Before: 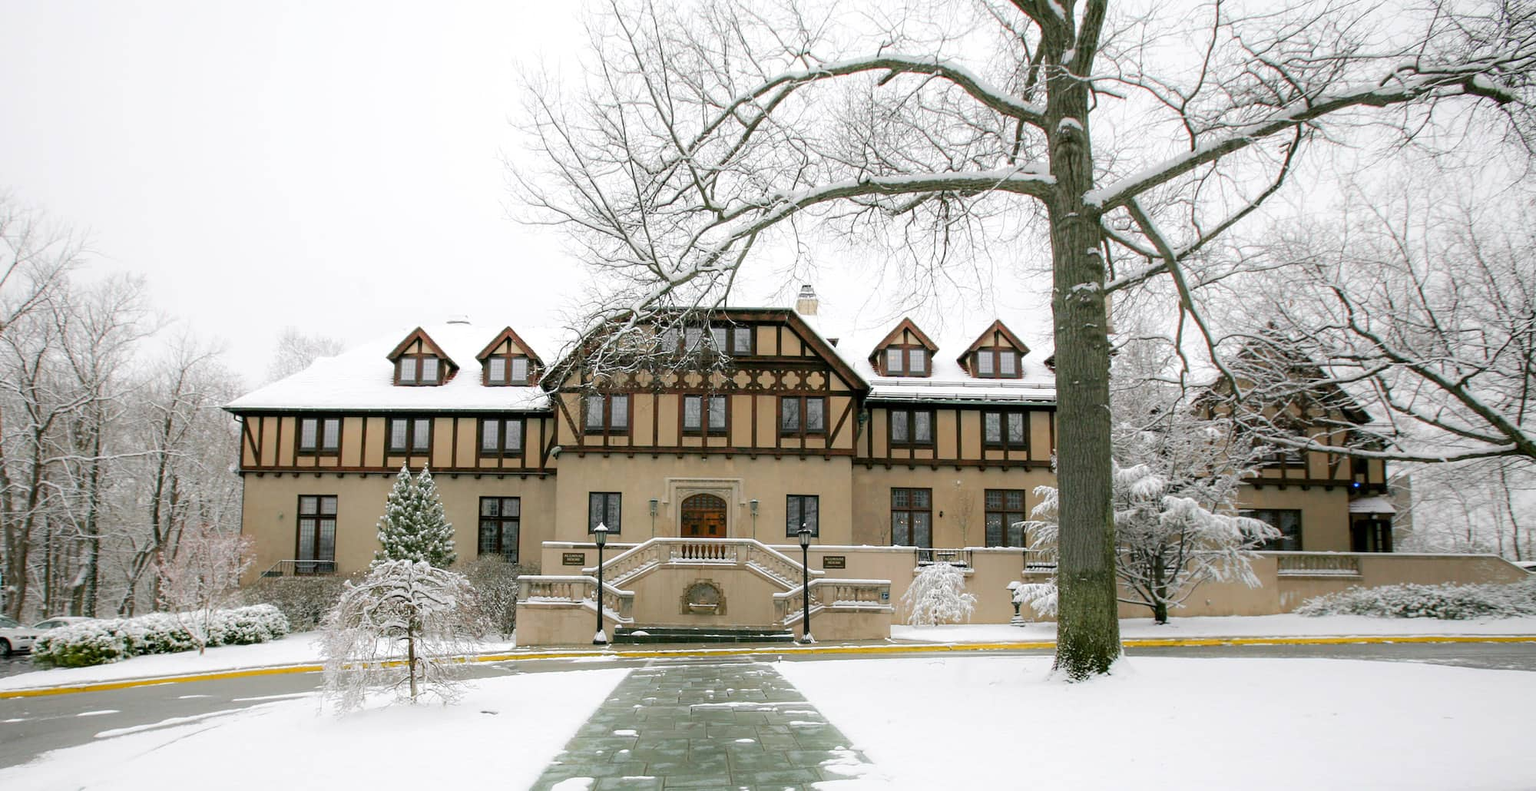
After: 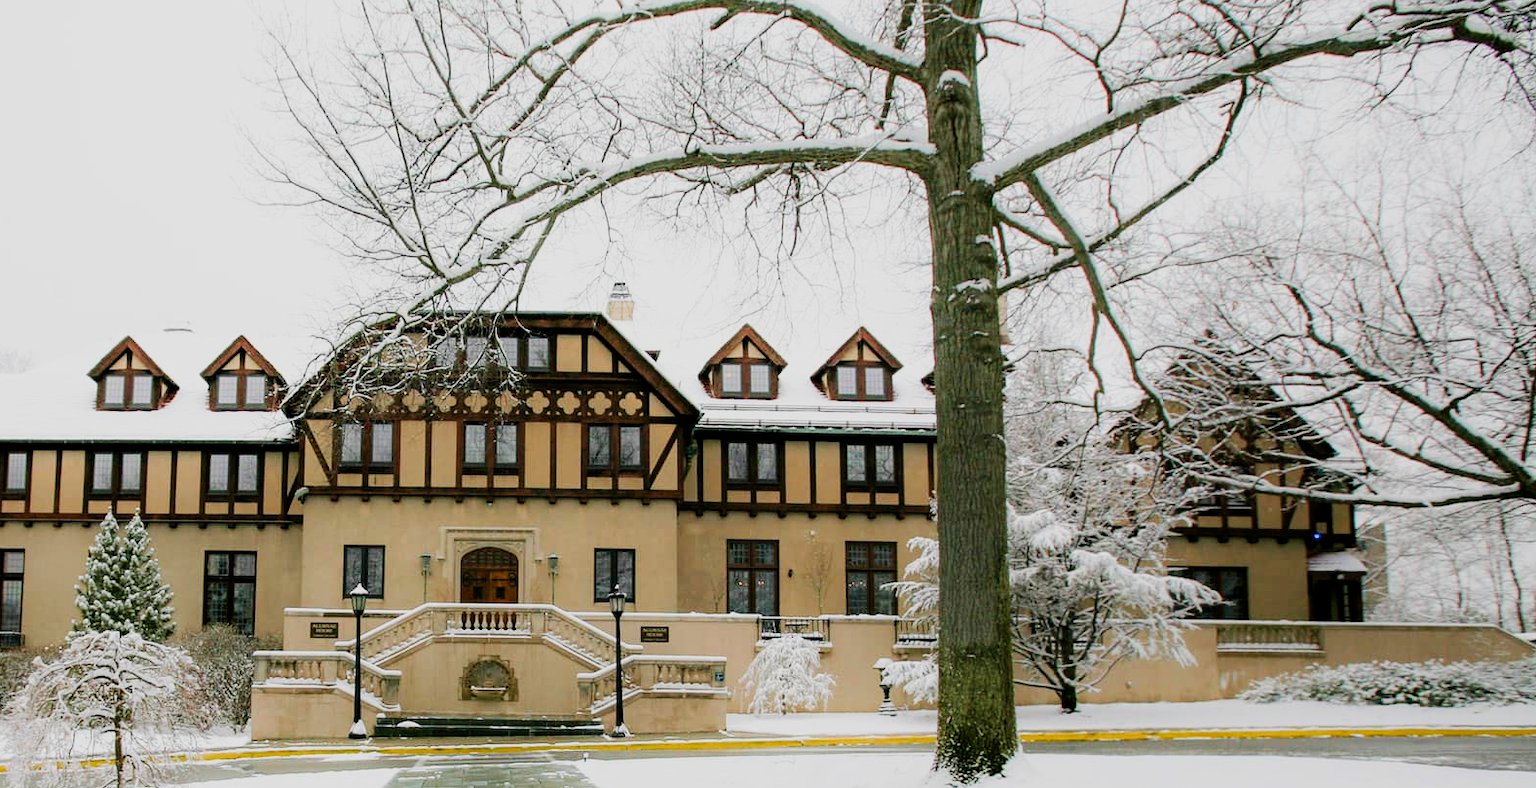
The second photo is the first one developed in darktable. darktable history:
crop and rotate: left 20.74%, top 7.912%, right 0.375%, bottom 13.378%
velvia: on, module defaults
sigmoid: contrast 1.54, target black 0
